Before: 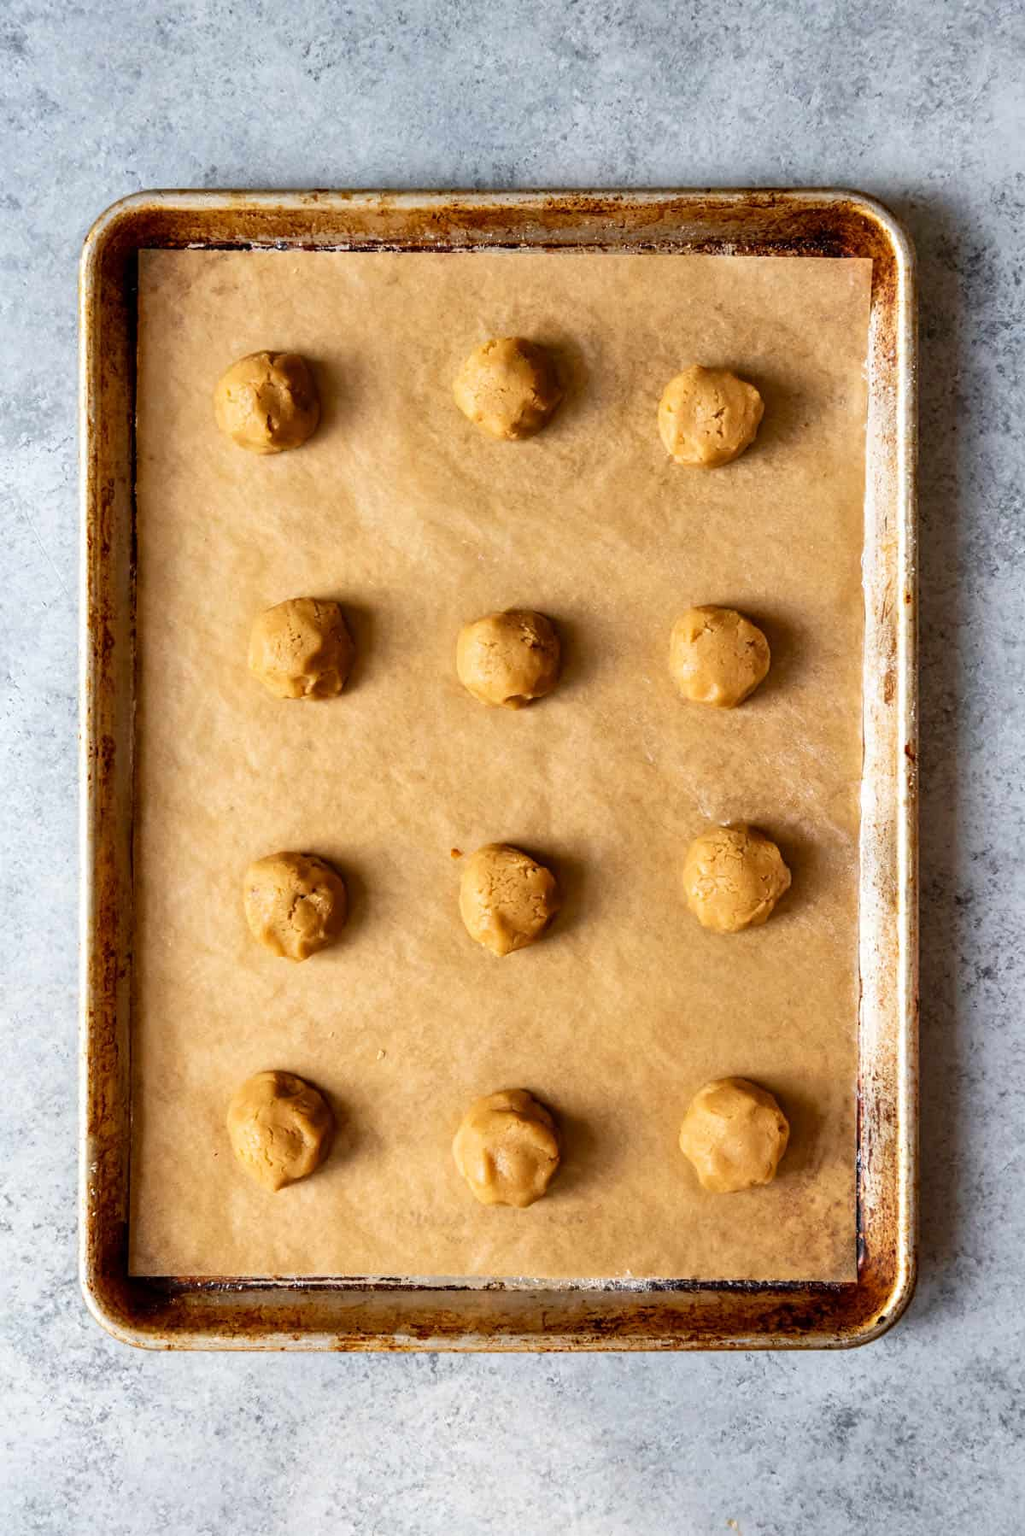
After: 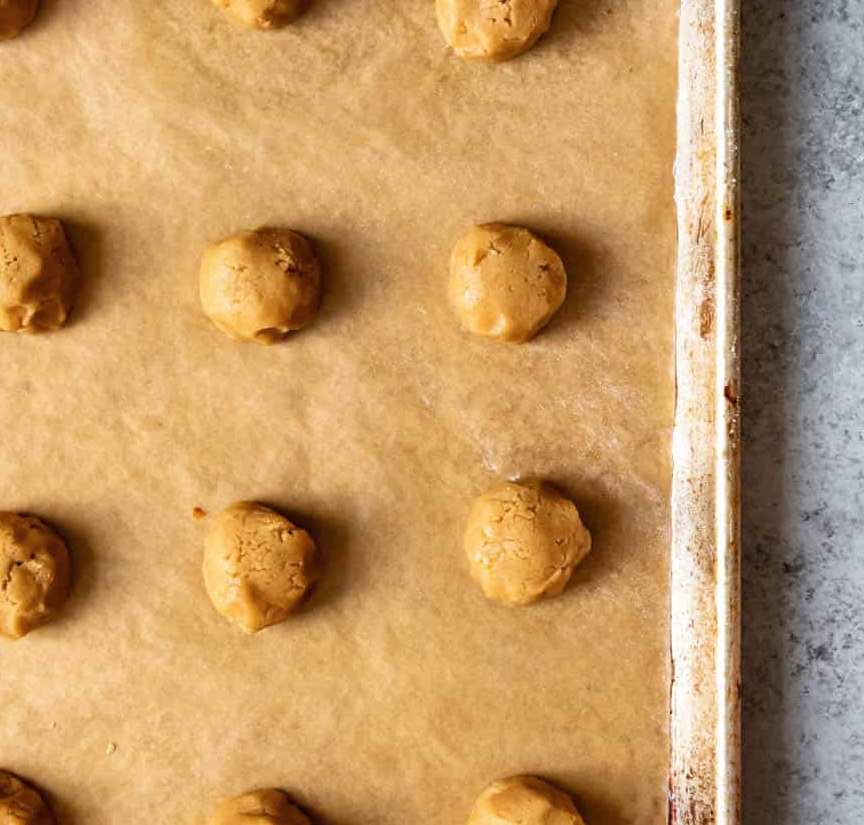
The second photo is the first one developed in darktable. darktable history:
contrast brightness saturation: saturation -0.05
crop and rotate: left 27.938%, top 27.046%, bottom 27.046%
